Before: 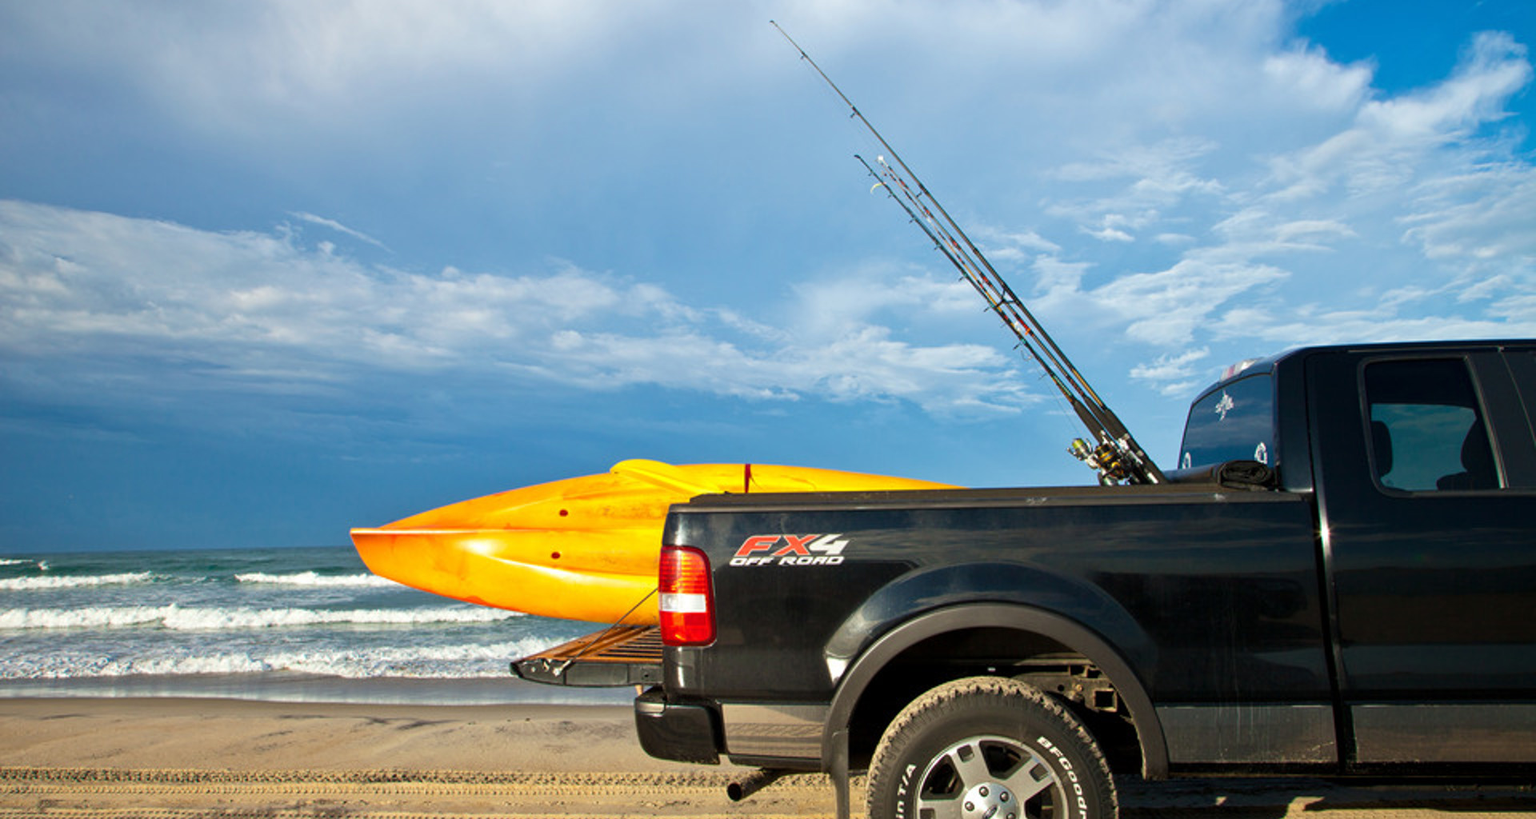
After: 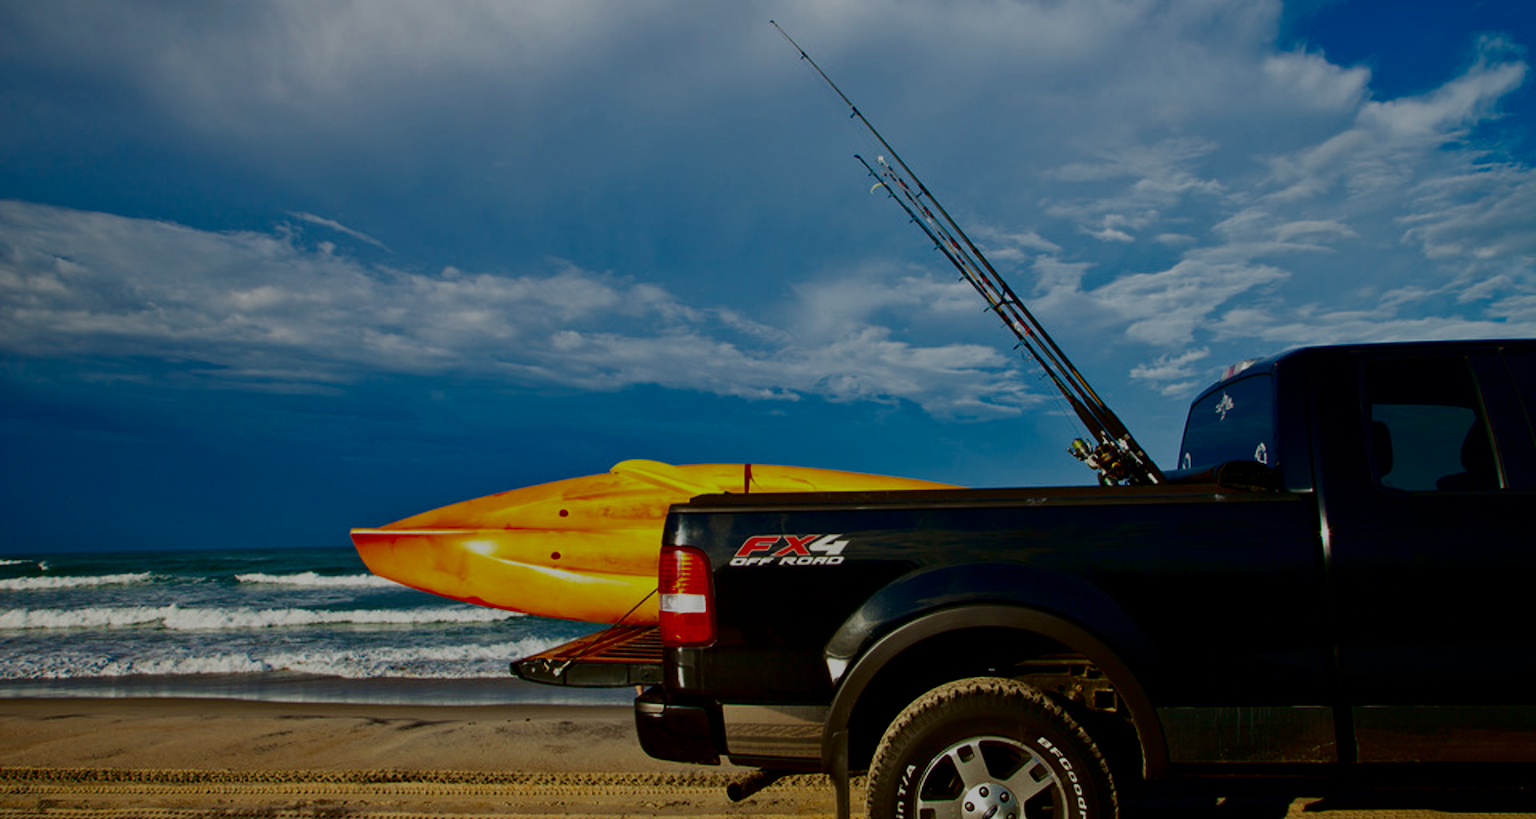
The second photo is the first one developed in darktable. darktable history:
filmic rgb: black relative exposure -7.65 EV, white relative exposure 4.56 EV, hardness 3.61
contrast brightness saturation: contrast 0.09, brightness -0.59, saturation 0.17
